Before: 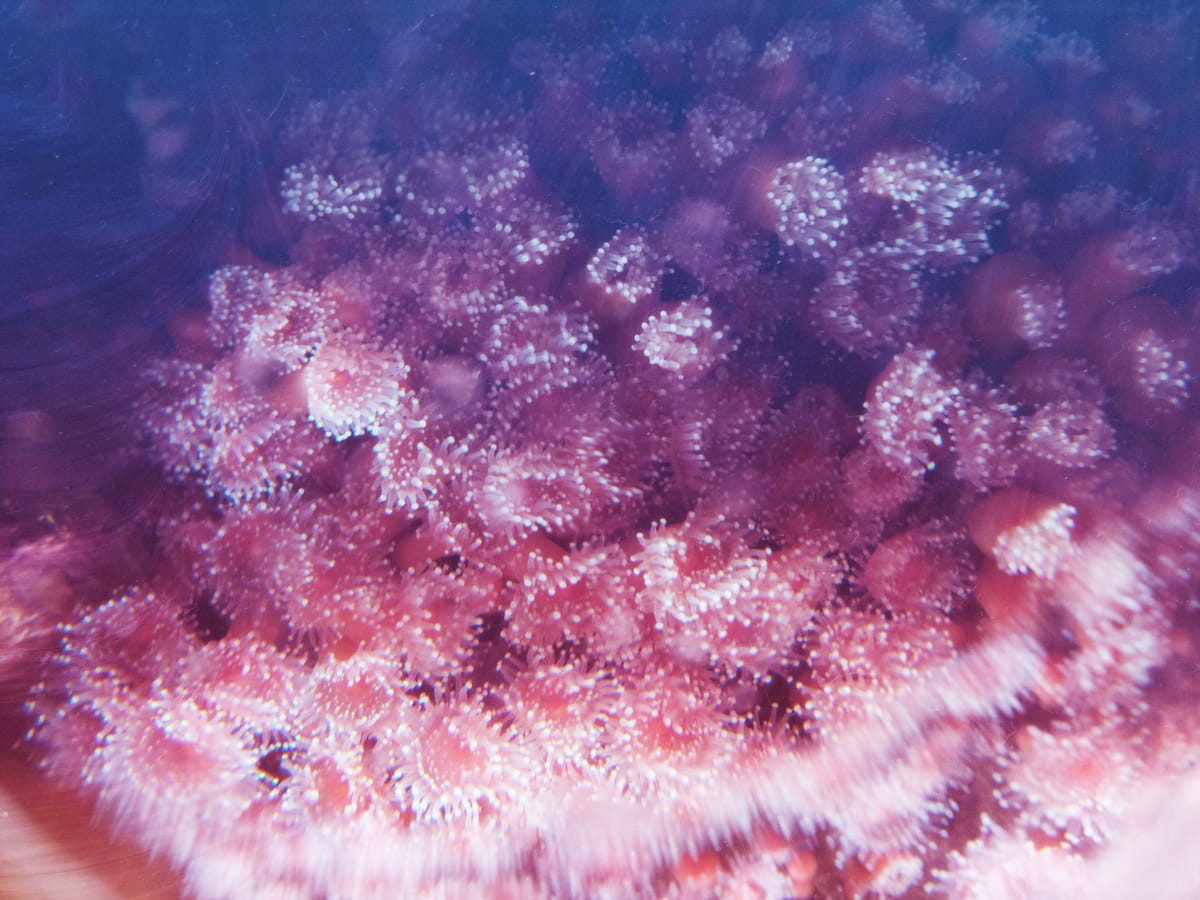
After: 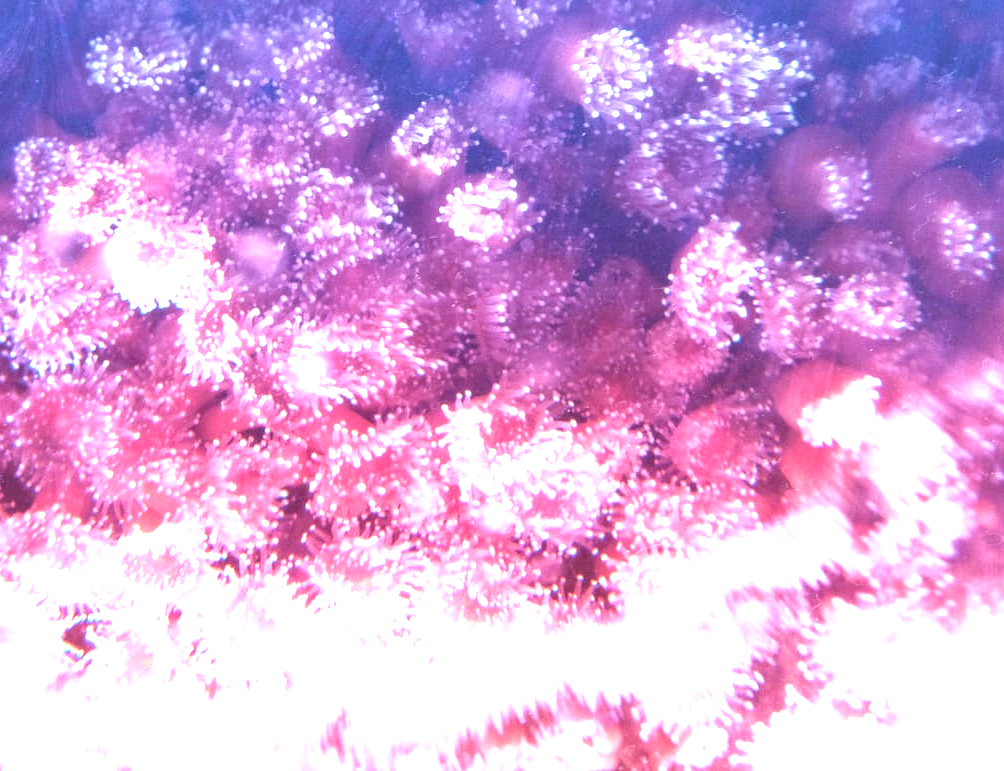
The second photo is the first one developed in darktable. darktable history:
exposure: black level correction 0, exposure 1.5 EV, compensate exposure bias true, compensate highlight preservation false
crop: left 16.315%, top 14.246%
local contrast: on, module defaults
